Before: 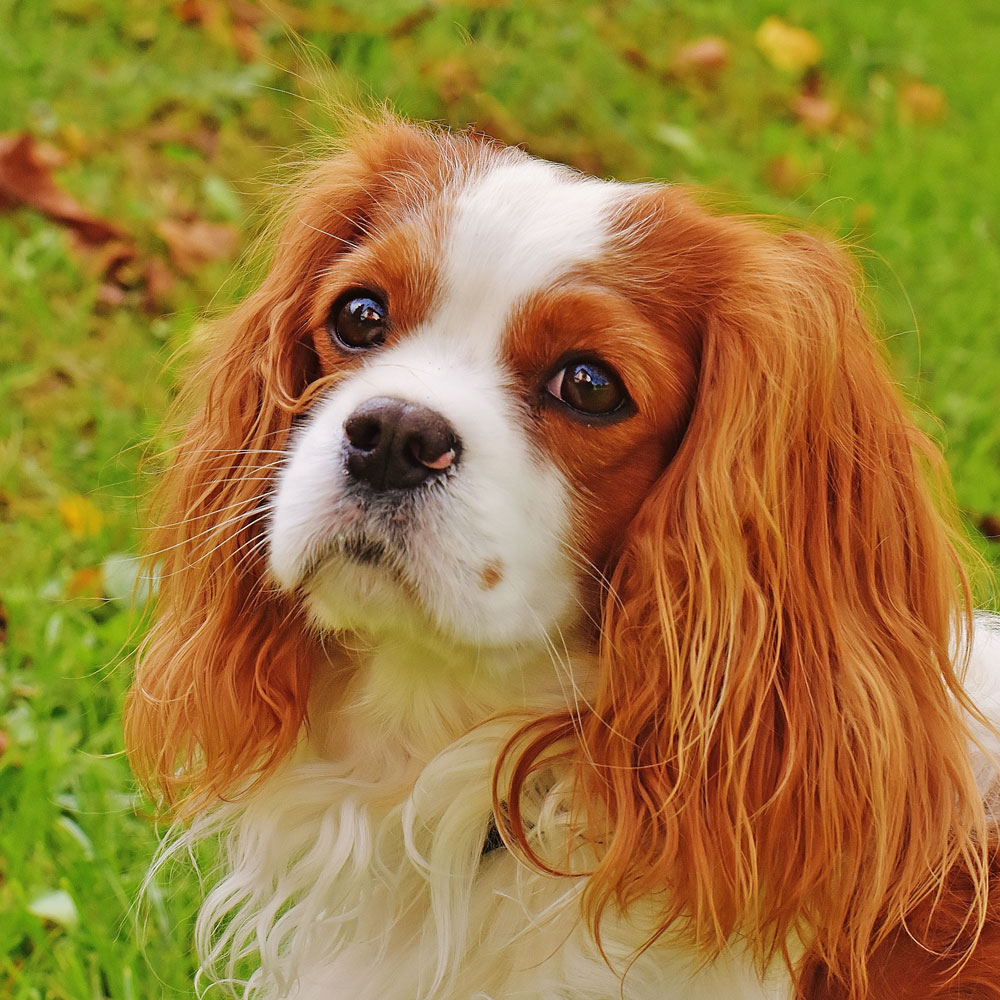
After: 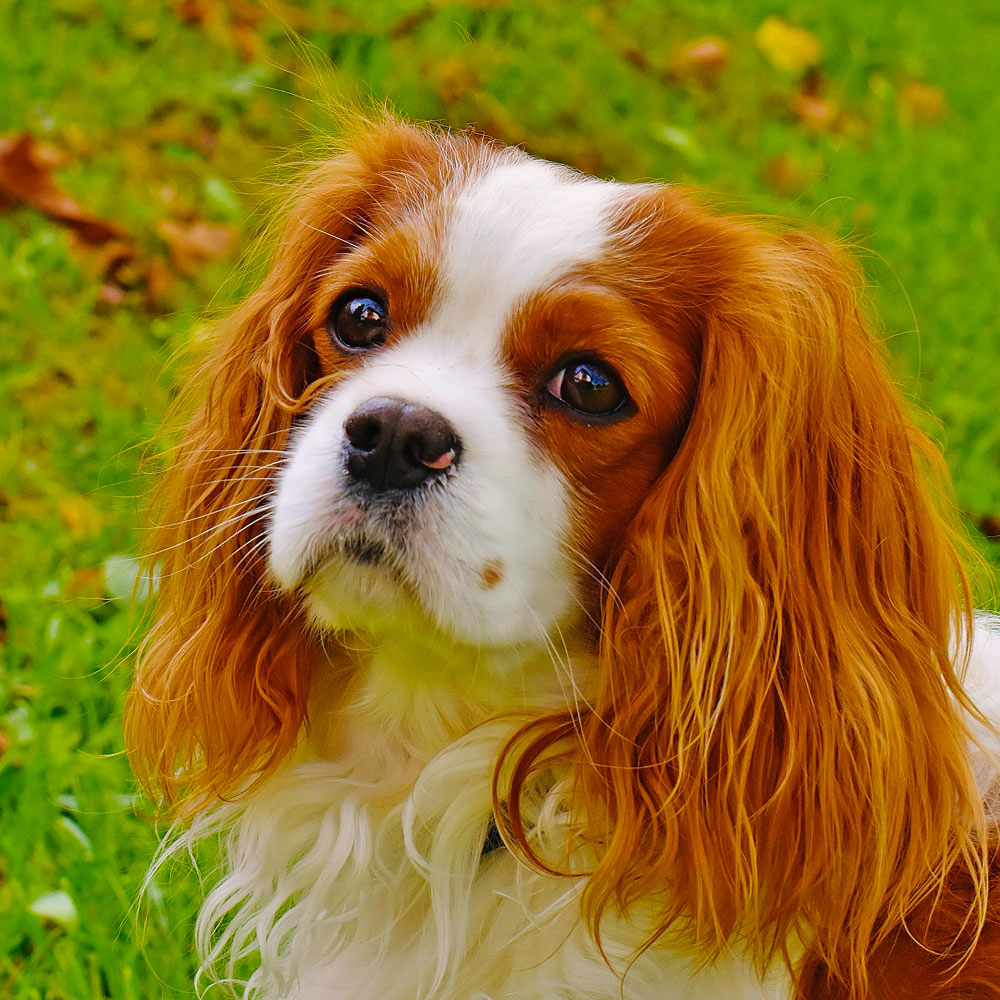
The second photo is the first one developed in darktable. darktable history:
color balance rgb: power › luminance -7.856%, power › chroma 1.091%, power › hue 217.98°, perceptual saturation grading › global saturation 30.084%, global vibrance 20%
